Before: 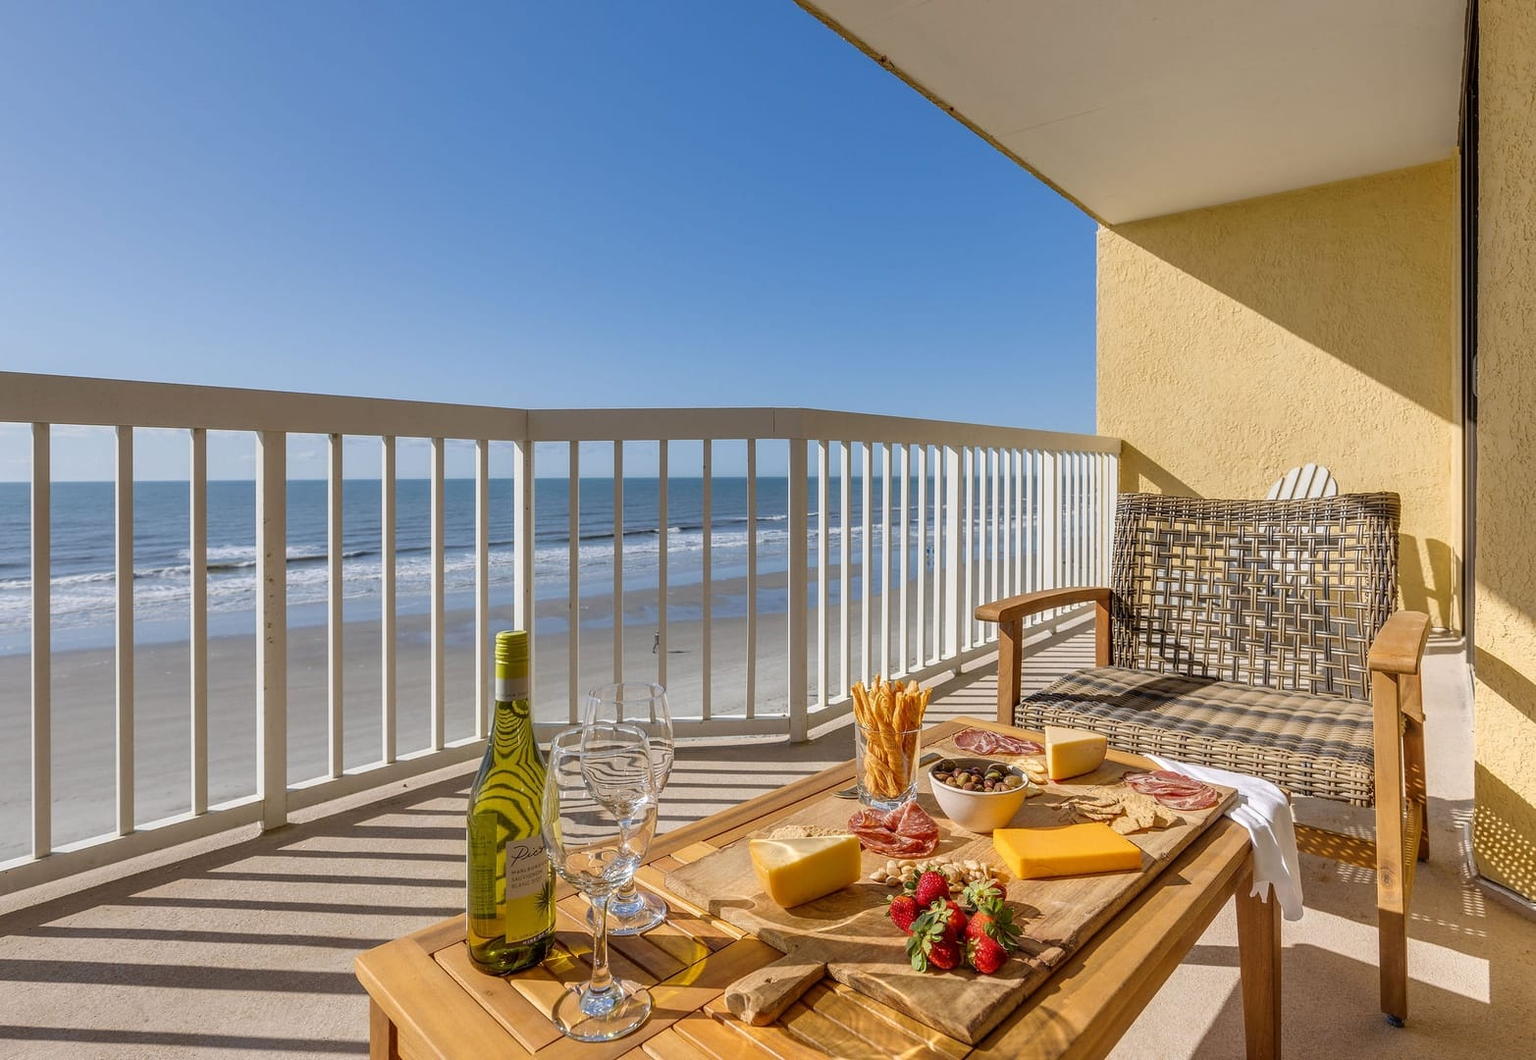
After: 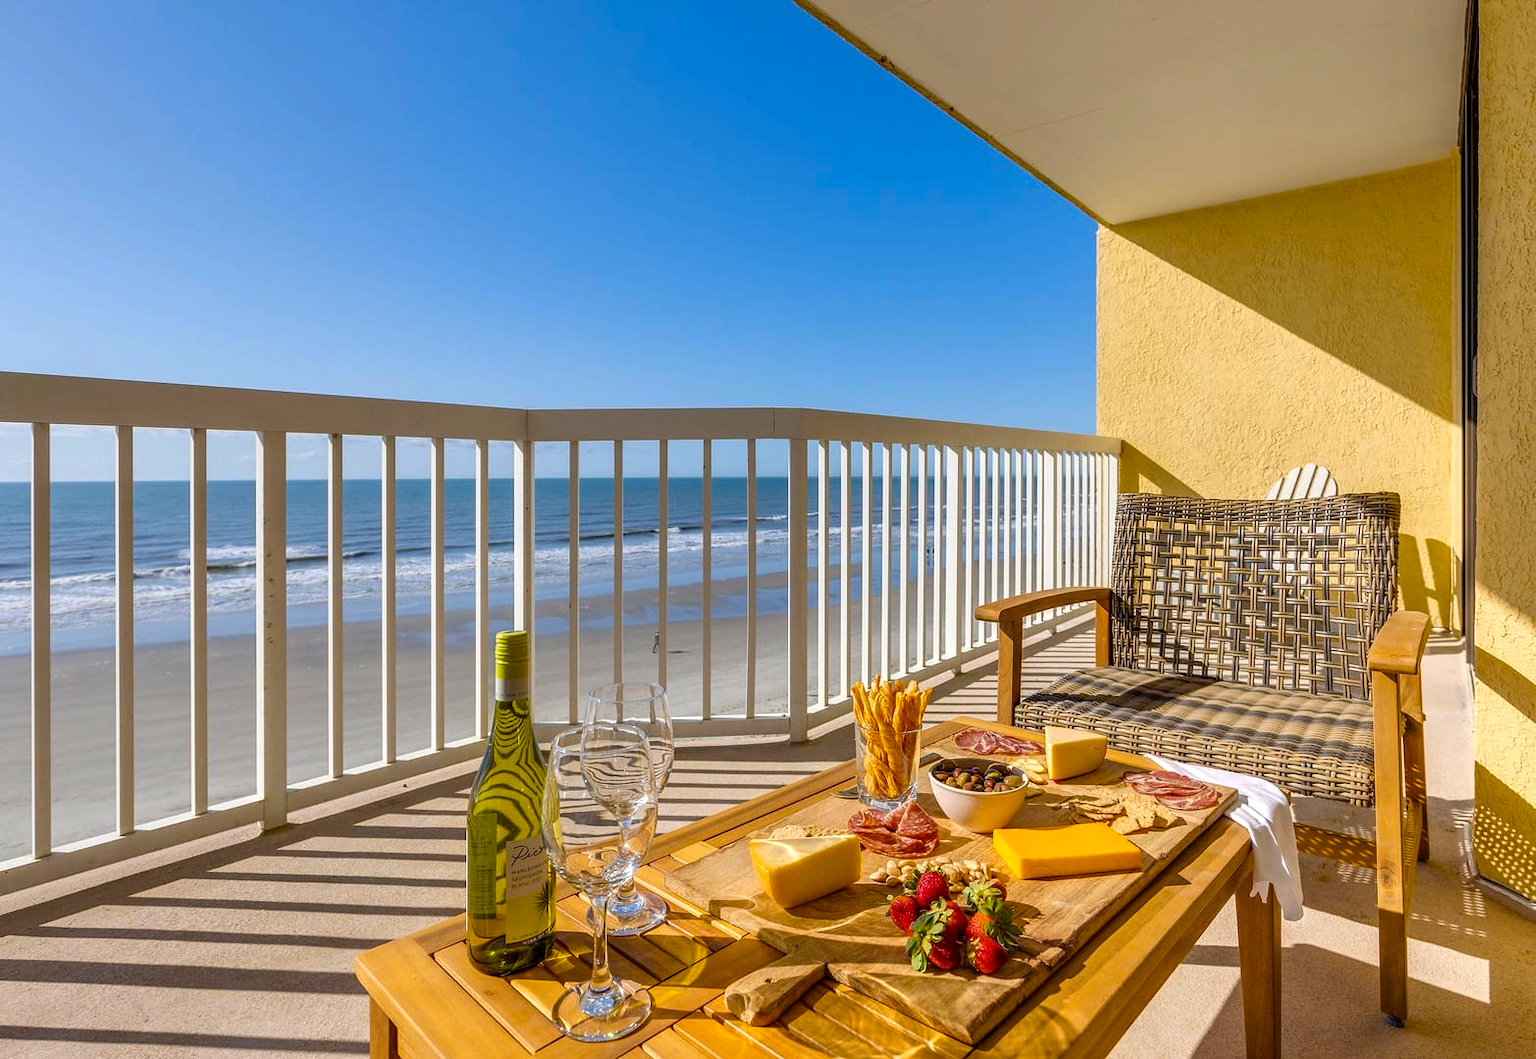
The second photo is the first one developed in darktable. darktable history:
color balance rgb: linear chroma grading › global chroma 15.023%, perceptual saturation grading › global saturation 1.166%, perceptual saturation grading › highlights -2.79%, perceptual saturation grading › mid-tones 4.106%, perceptual saturation grading › shadows 8.29%, global vibrance 30.253%, contrast 9.64%
